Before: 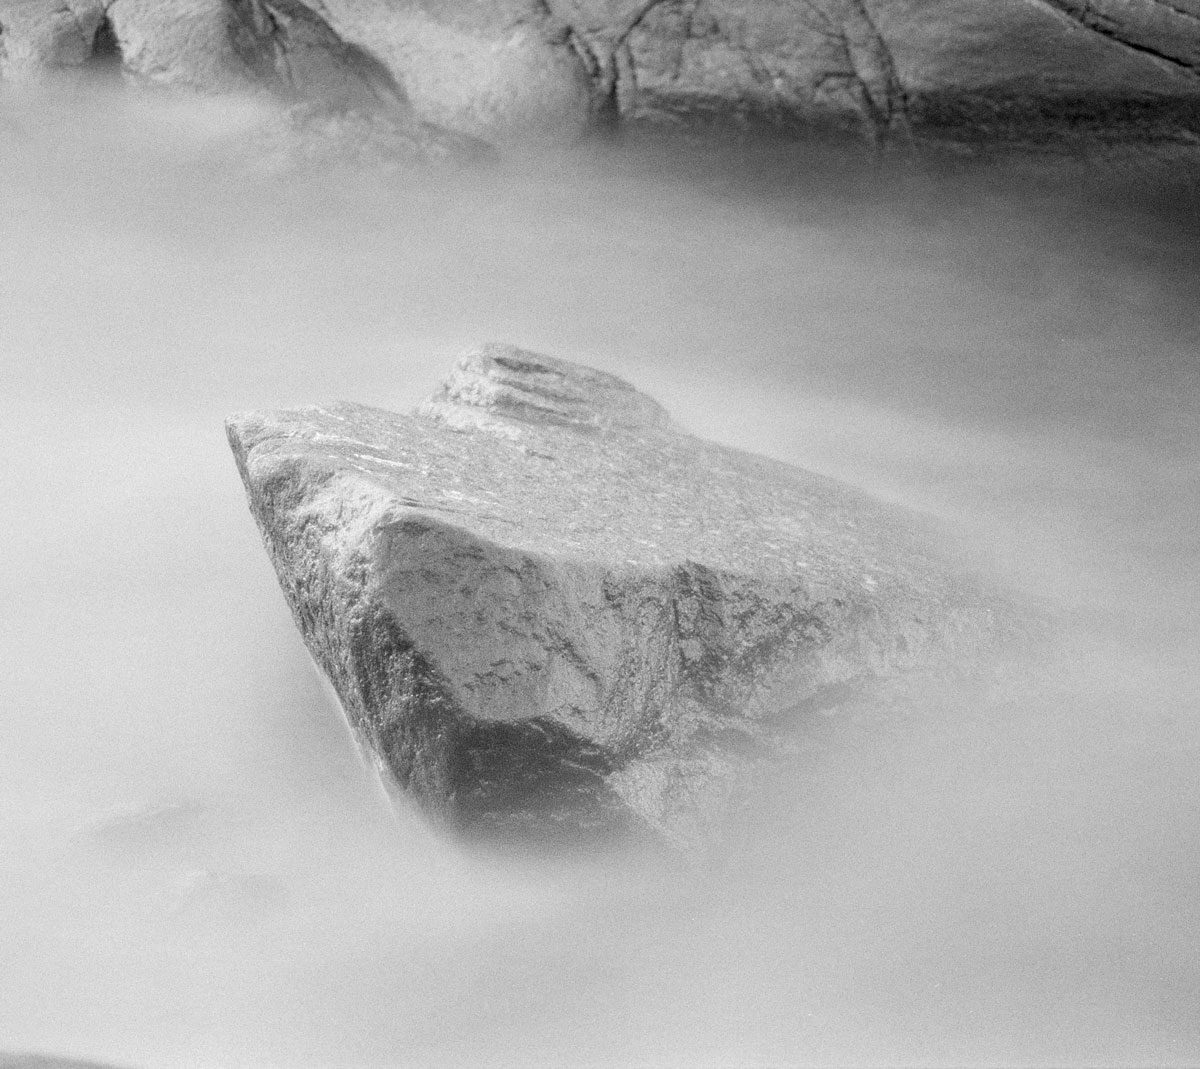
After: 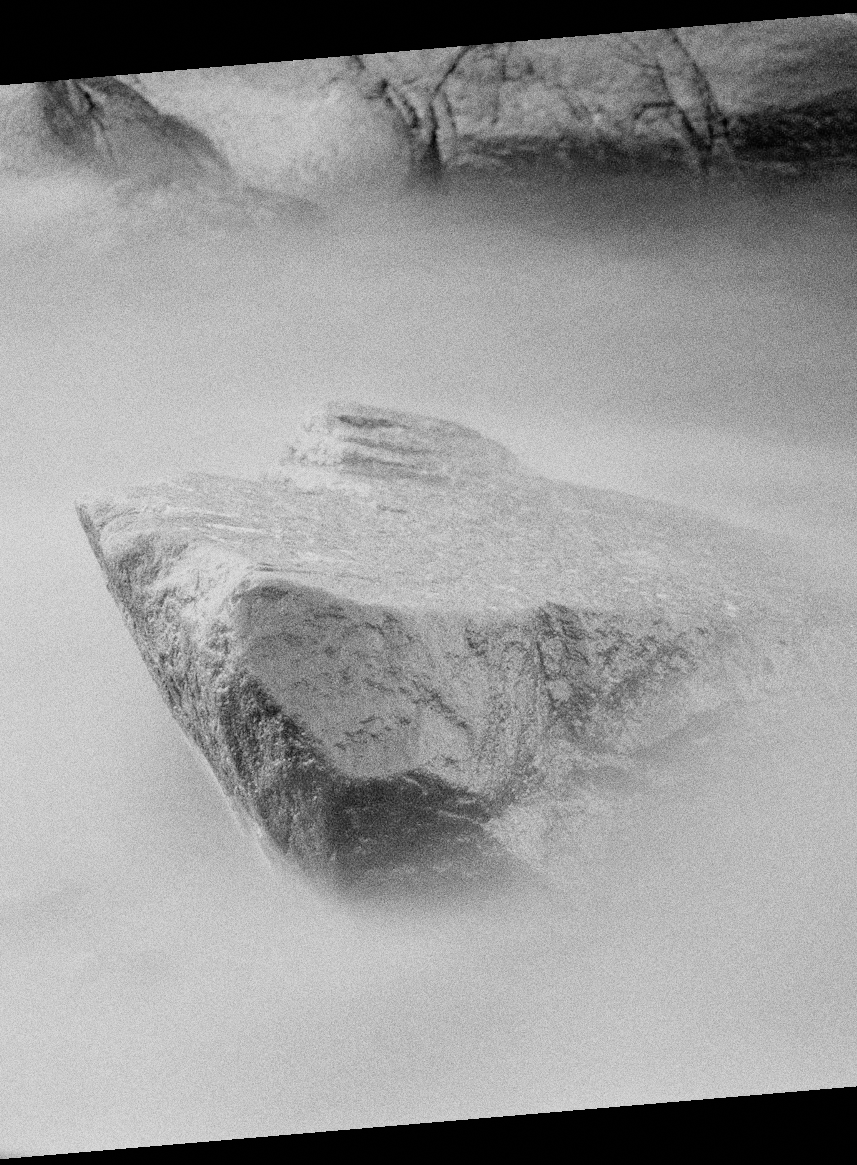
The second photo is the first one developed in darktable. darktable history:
crop and rotate: left 14.436%, right 18.898%
filmic rgb: black relative exposure -7.75 EV, white relative exposure 4.4 EV, threshold 3 EV, hardness 3.76, latitude 50%, contrast 1.1, color science v5 (2021), contrast in shadows safe, contrast in highlights safe, enable highlight reconstruction true
grain: coarseness 0.09 ISO, strength 40%
rotate and perspective: rotation -4.86°, automatic cropping off
